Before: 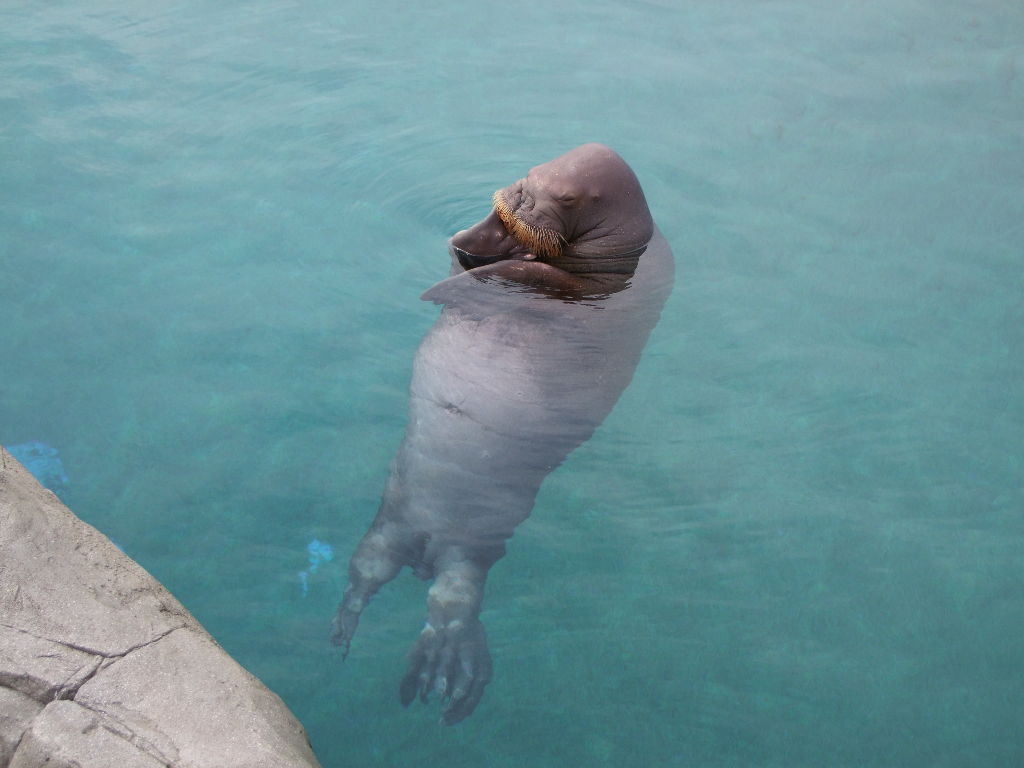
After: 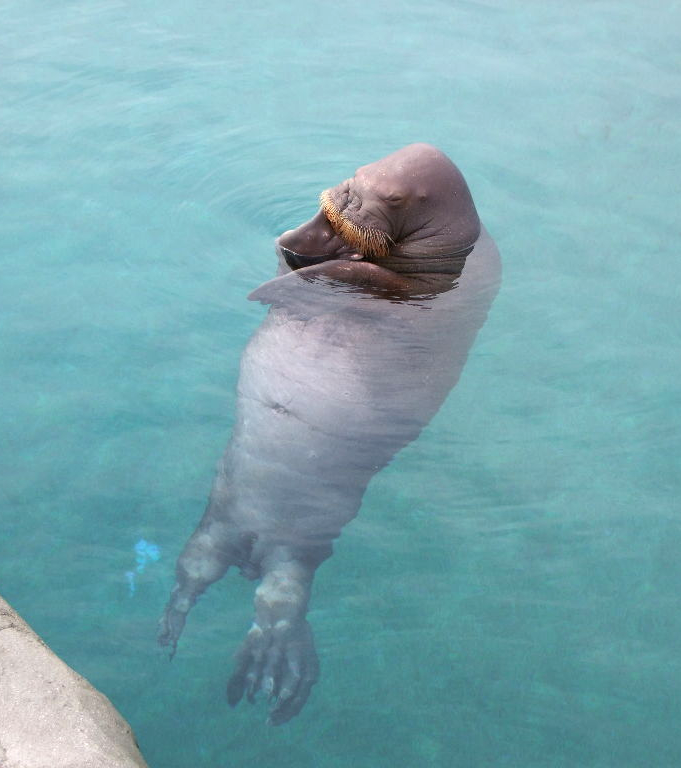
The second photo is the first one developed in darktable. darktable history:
crop: left 16.899%, right 16.556%
exposure: black level correction 0.001, exposure 0.5 EV, compensate exposure bias true, compensate highlight preservation false
